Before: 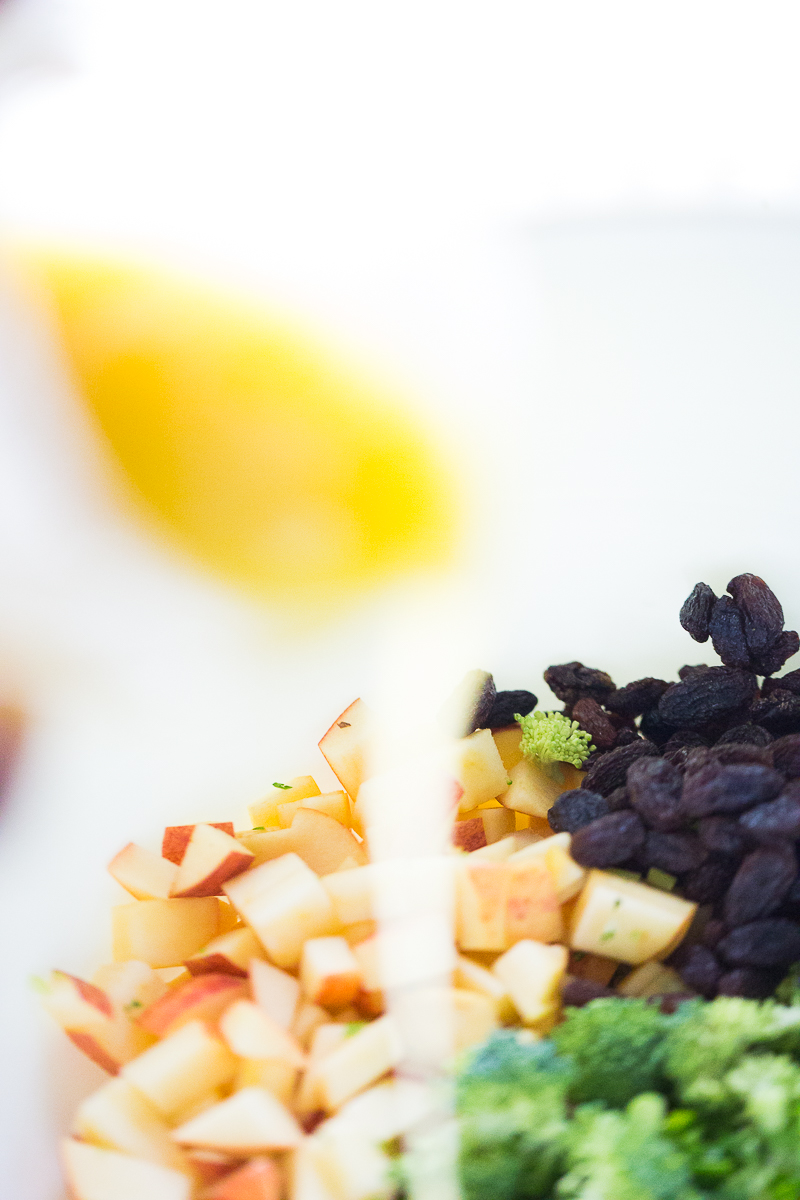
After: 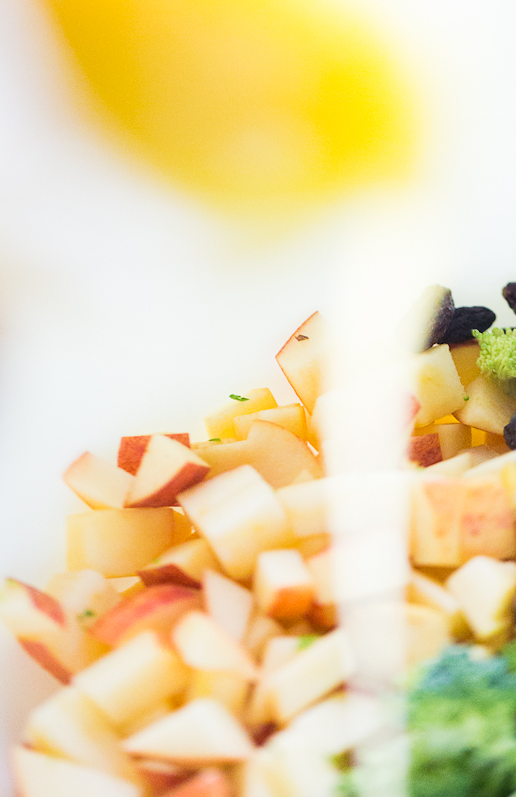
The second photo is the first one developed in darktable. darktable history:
crop and rotate: angle -1.02°, left 3.914%, top 31.768%, right 29.816%
